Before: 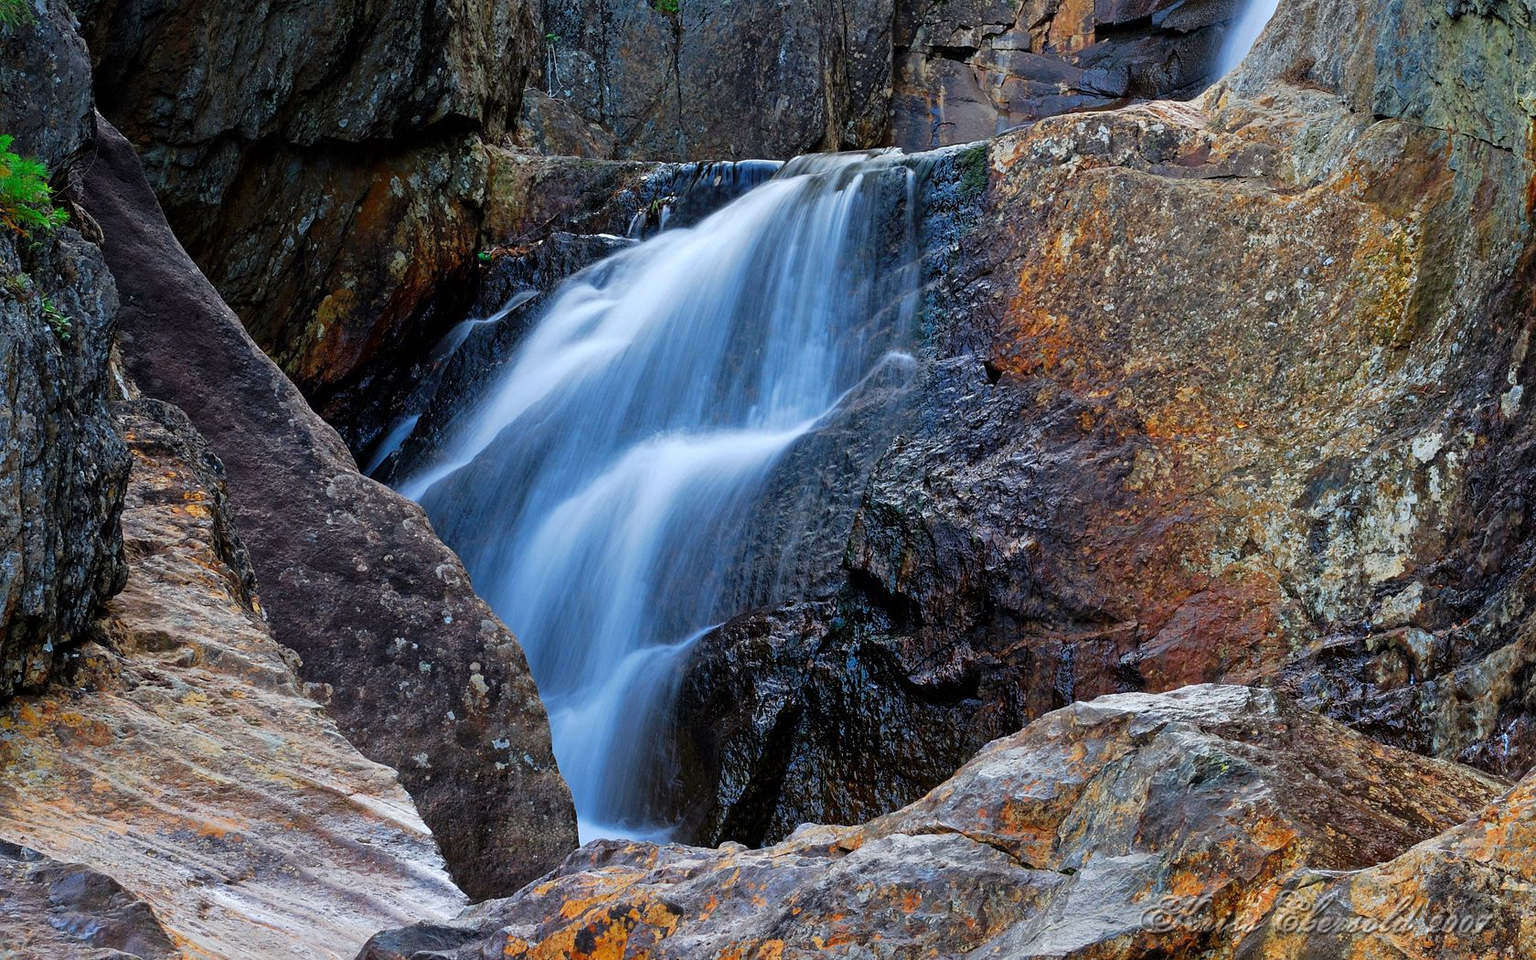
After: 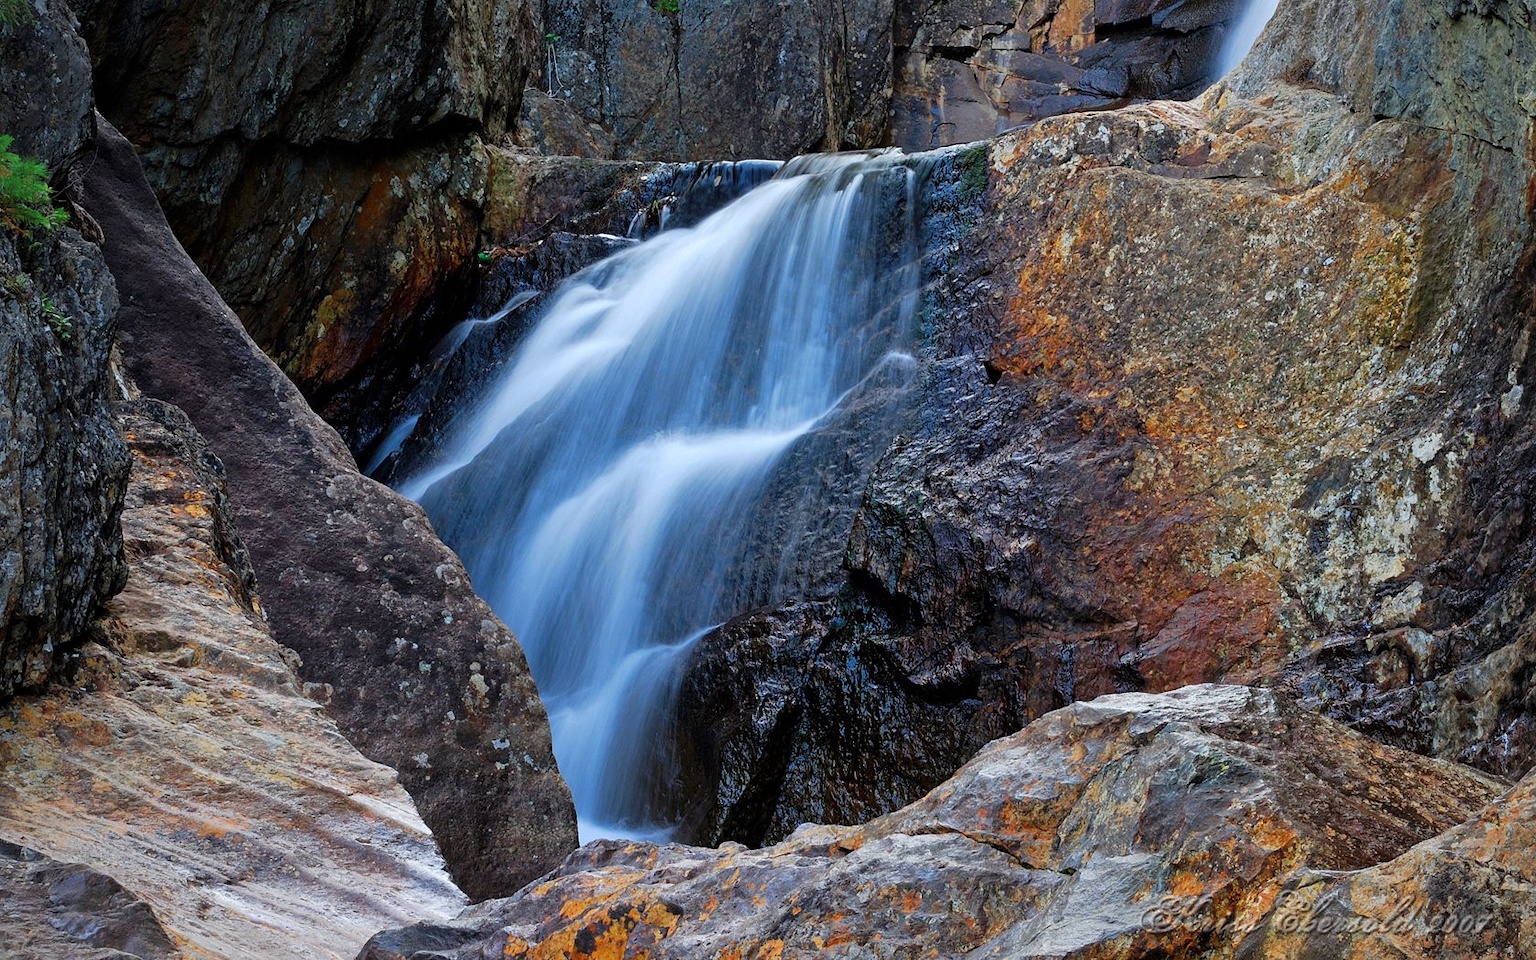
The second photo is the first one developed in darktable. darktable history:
color balance rgb: perceptual saturation grading › global saturation -1%
vignetting: fall-off radius 60.92%
